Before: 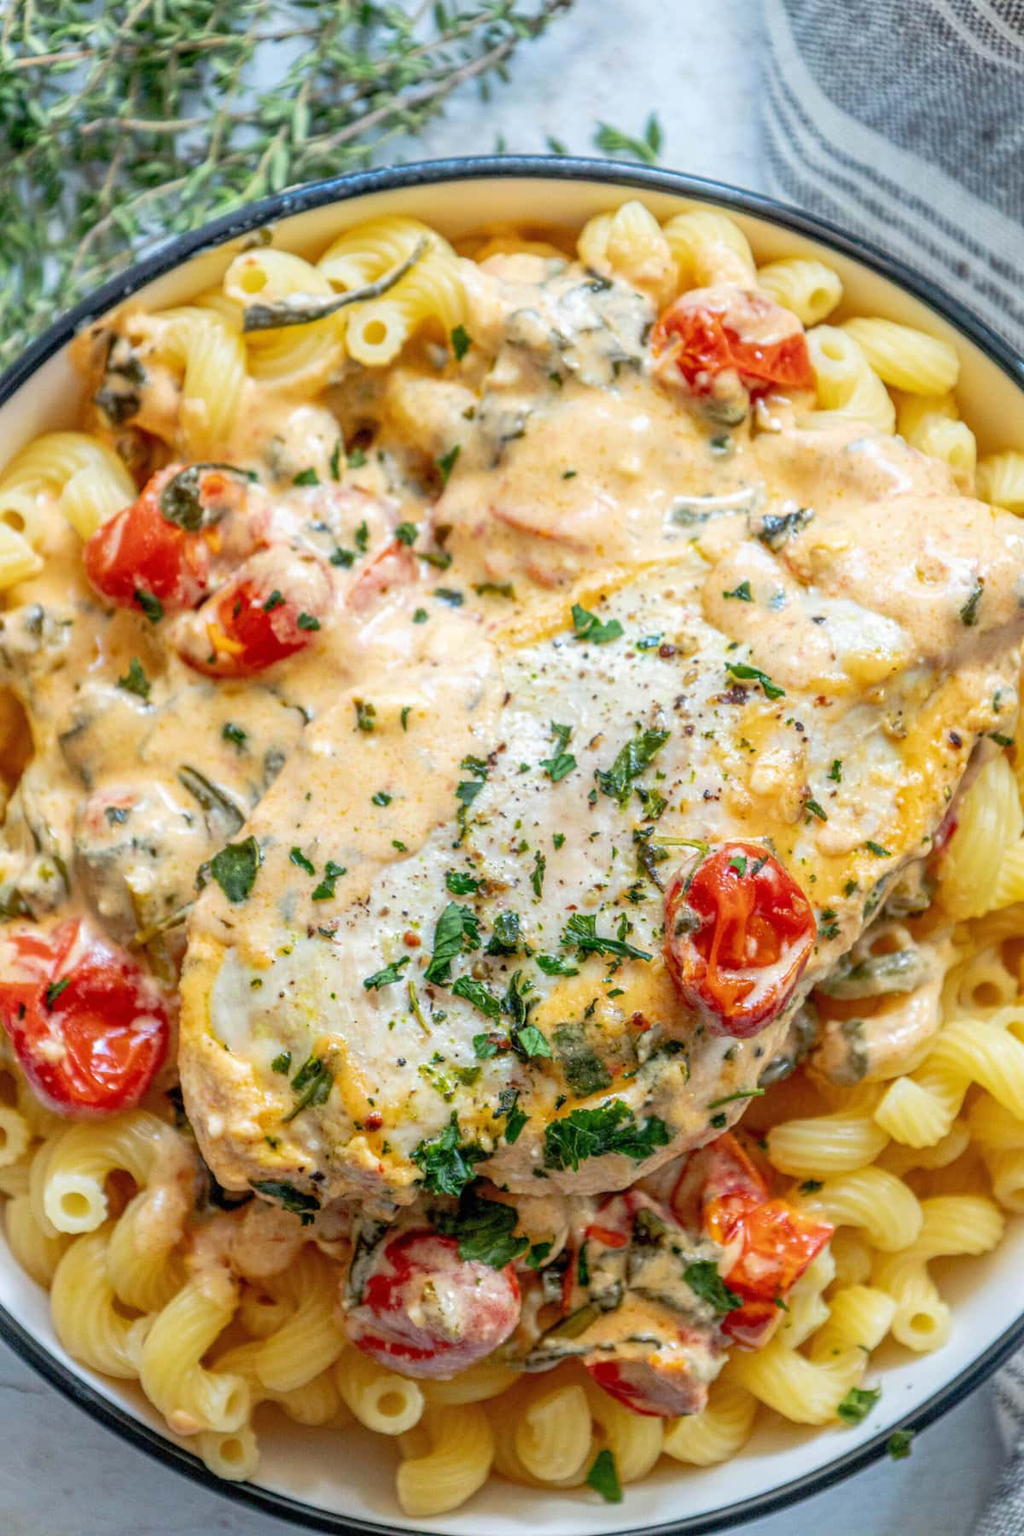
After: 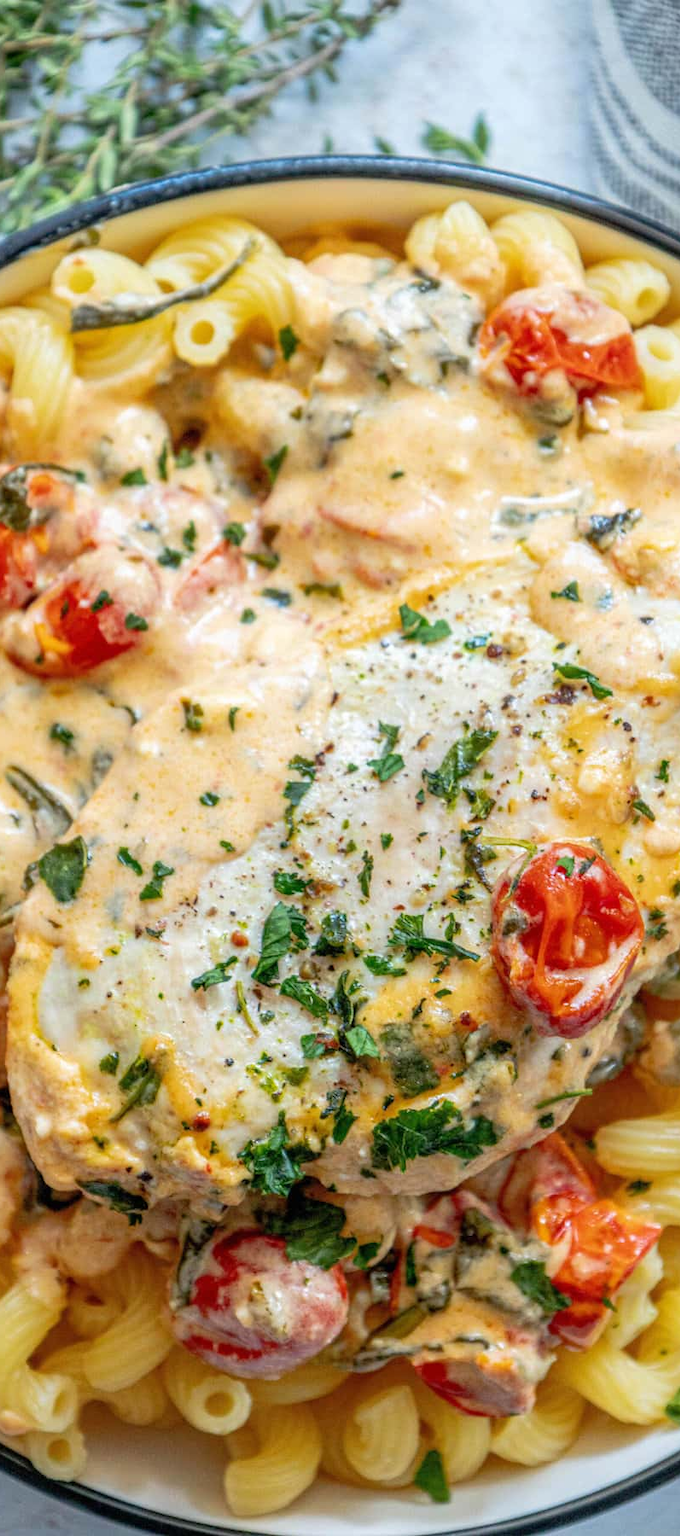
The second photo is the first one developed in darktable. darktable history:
crop: left 16.899%, right 16.556%
white balance: emerald 1
